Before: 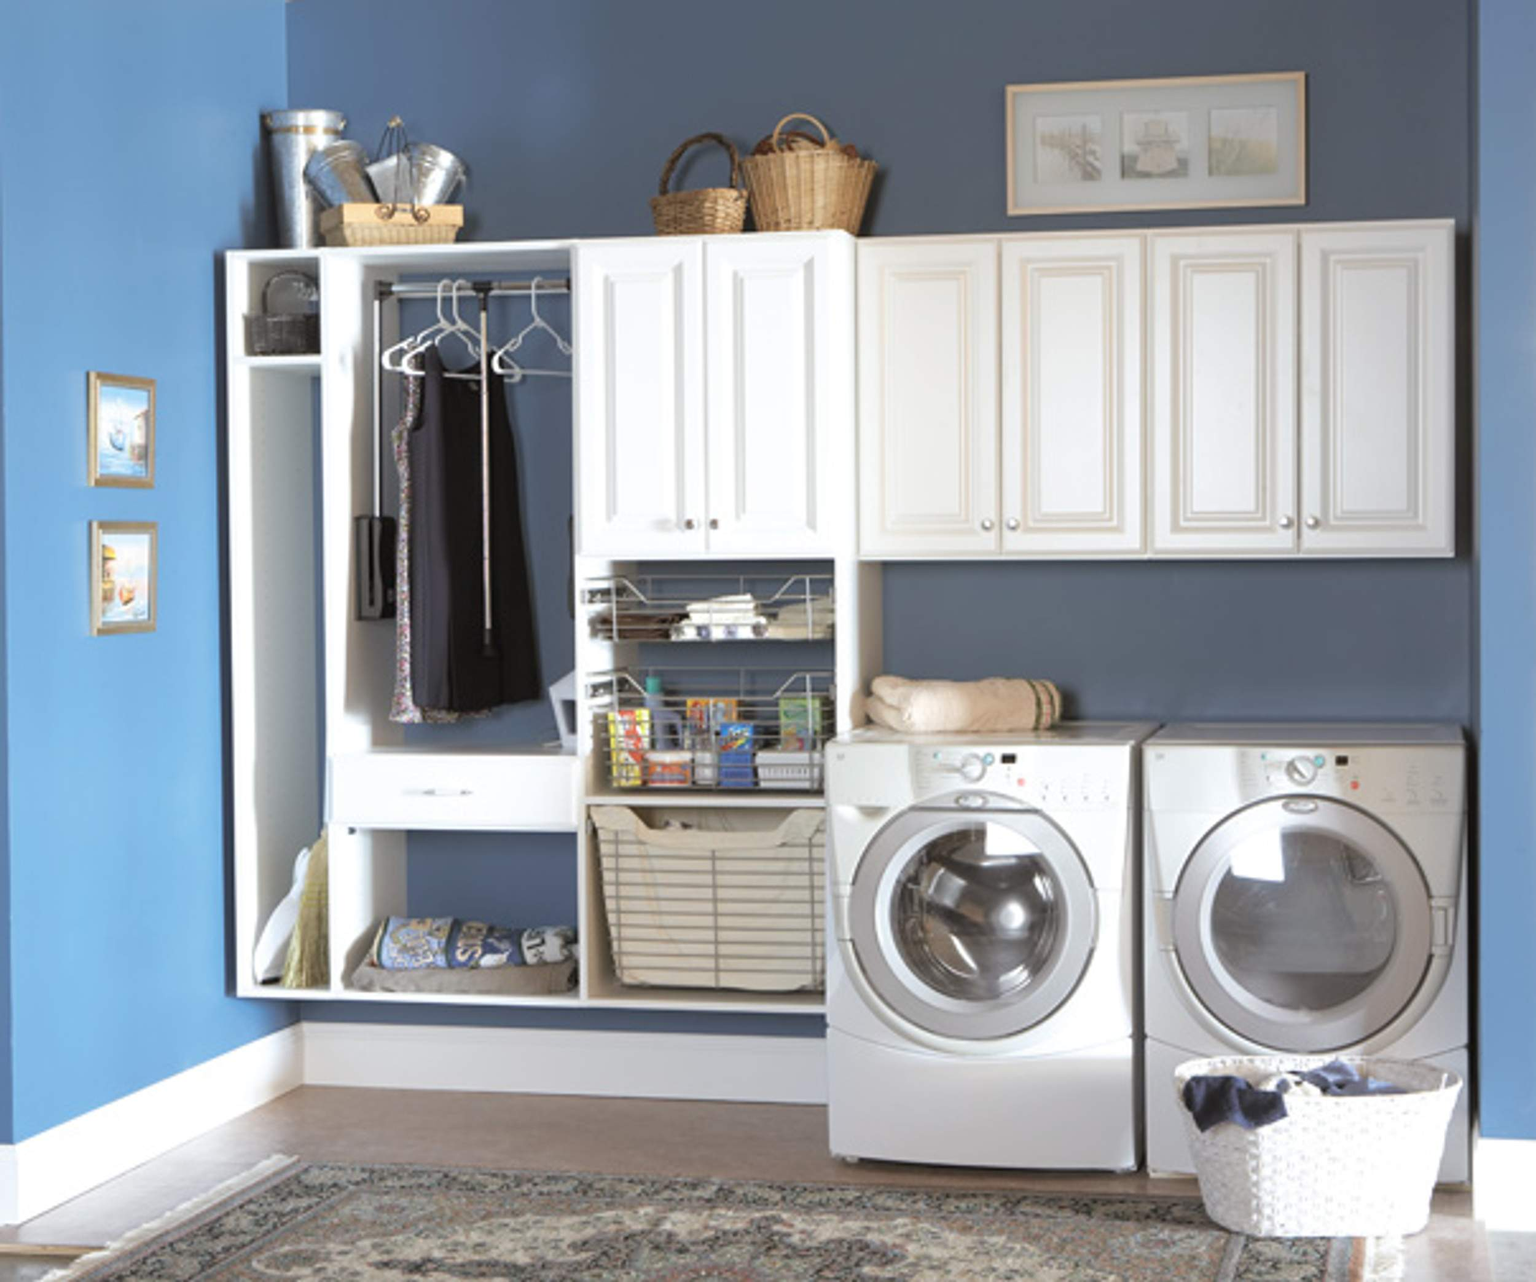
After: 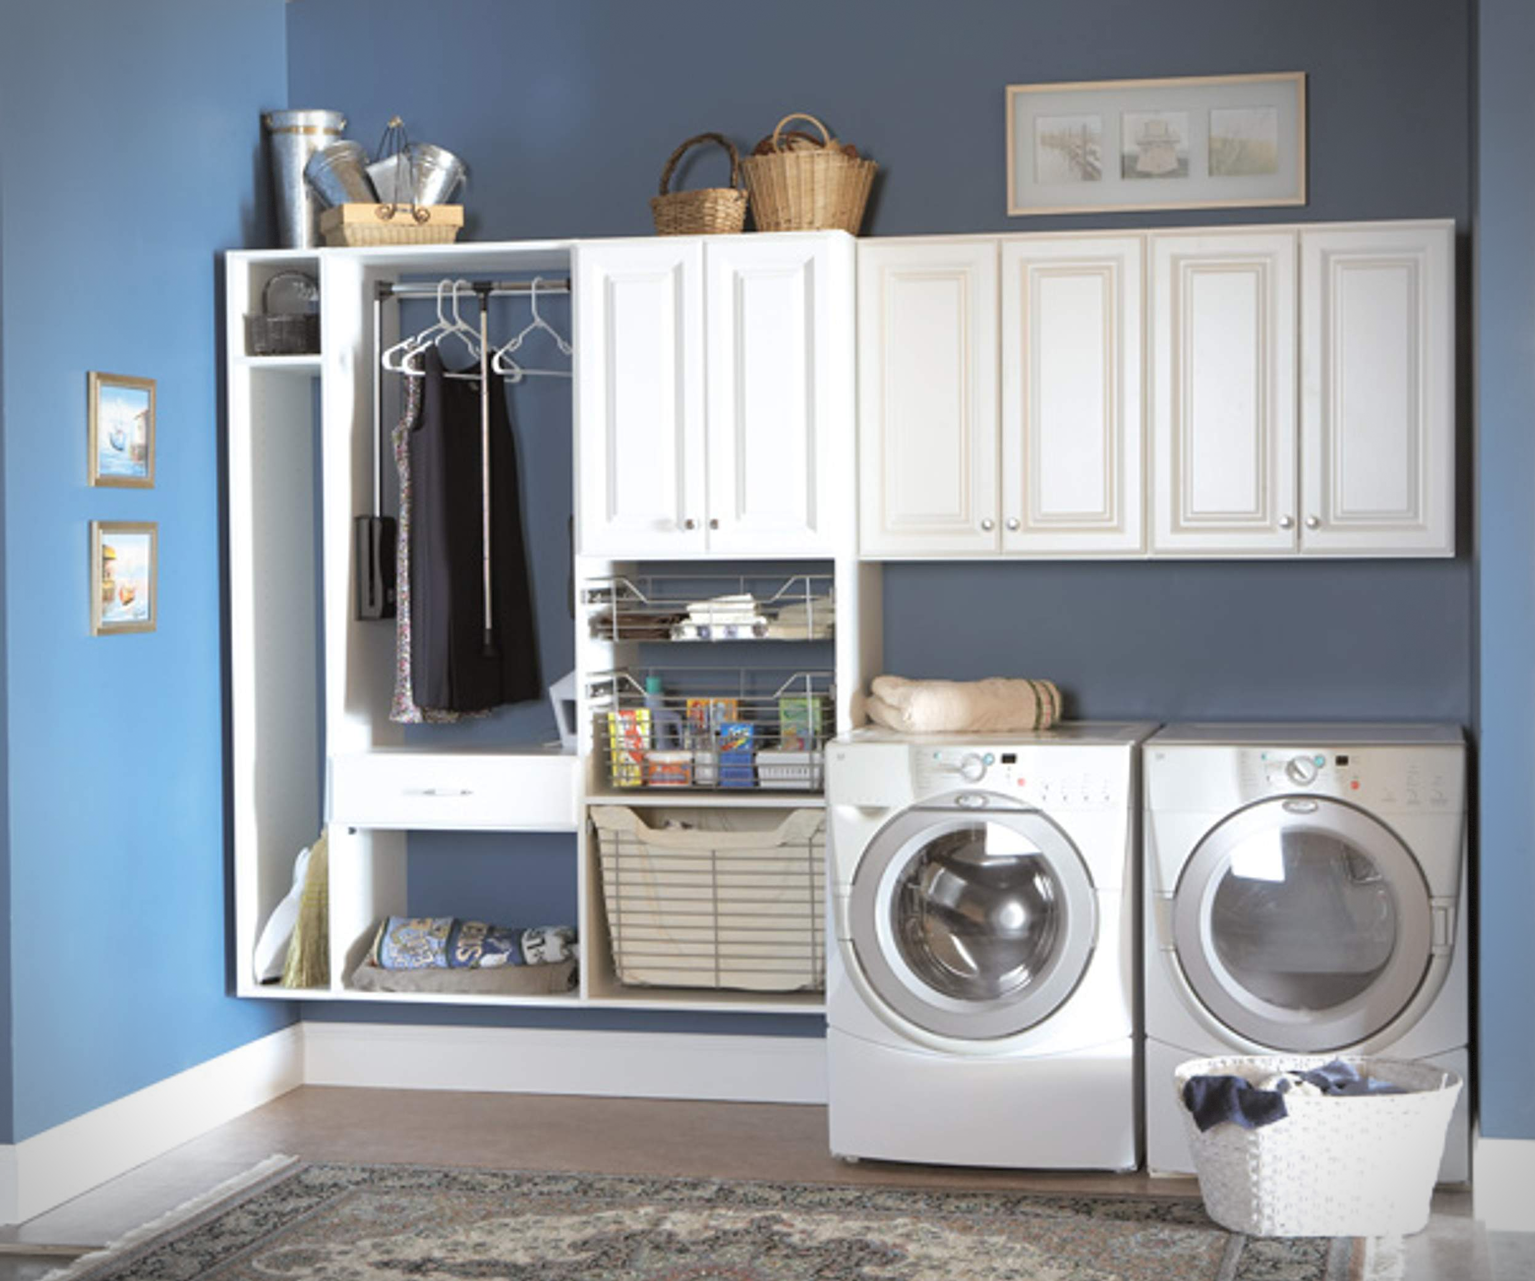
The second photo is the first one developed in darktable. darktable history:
vignetting: dithering 8-bit output, unbound false
white balance: emerald 1
